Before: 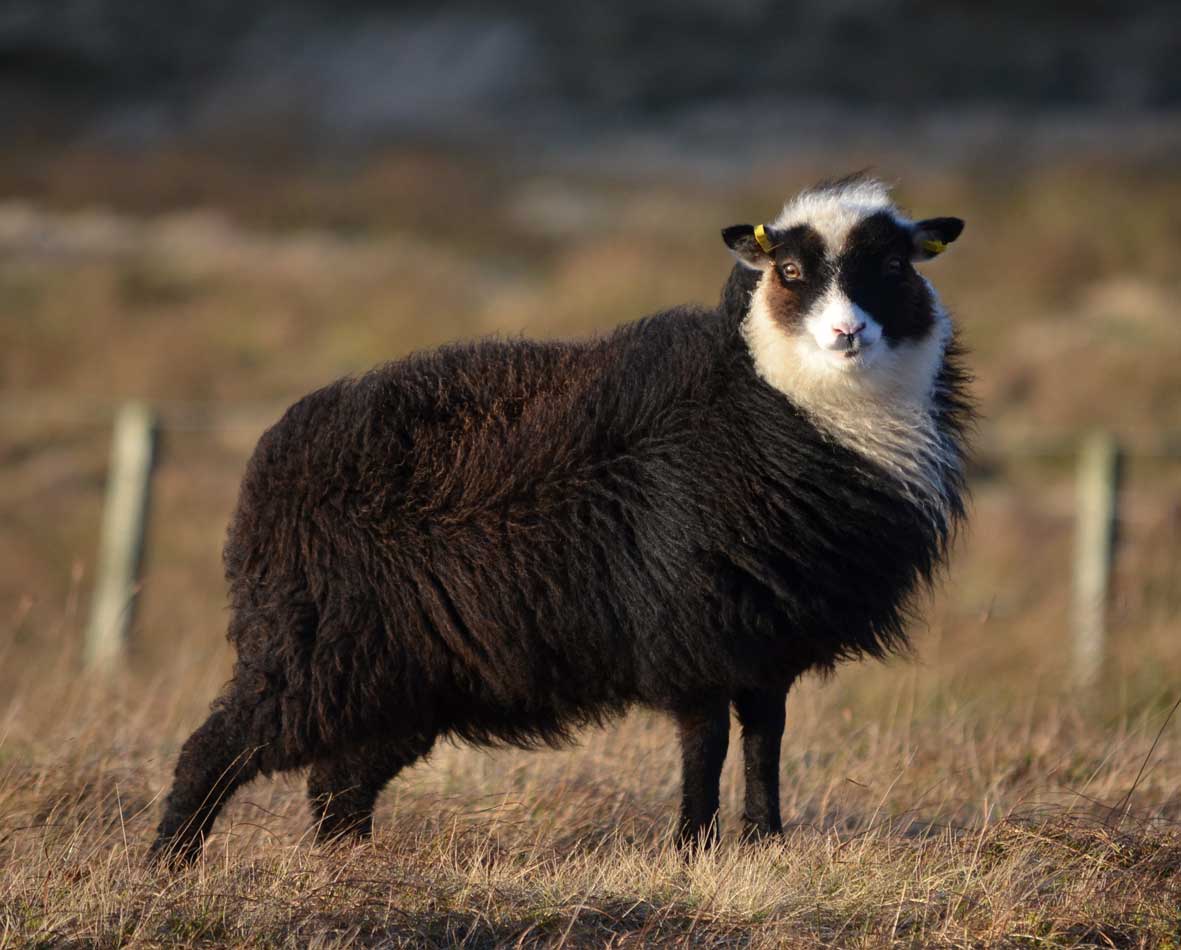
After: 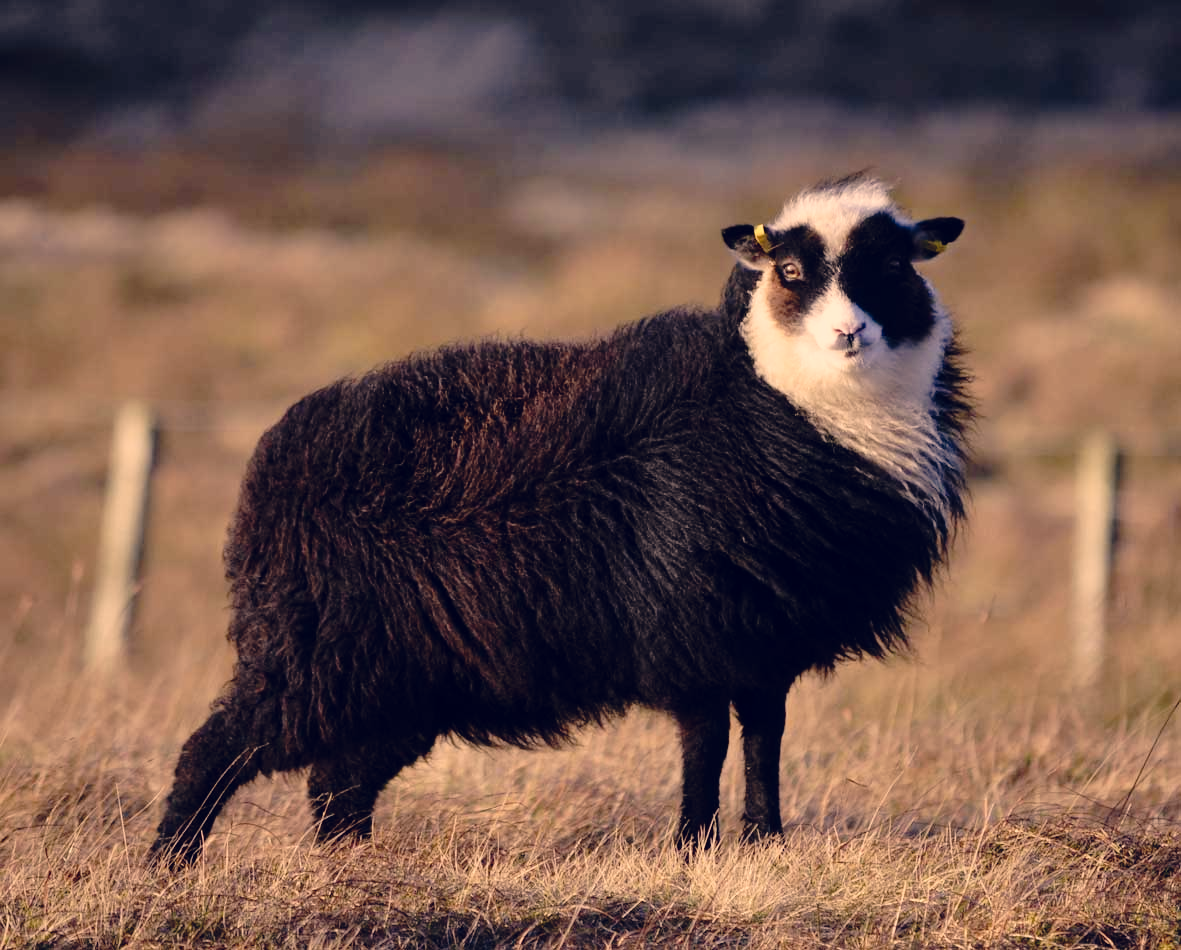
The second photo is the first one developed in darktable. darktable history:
color correction: highlights a* 19.66, highlights b* 27.76, shadows a* 3.43, shadows b* -18, saturation 0.744
tone curve: curves: ch0 [(0, 0) (0.135, 0.09) (0.326, 0.386) (0.489, 0.573) (0.663, 0.749) (0.854, 0.897) (1, 0.974)]; ch1 [(0, 0) (0.366, 0.367) (0.475, 0.453) (0.494, 0.493) (0.504, 0.497) (0.544, 0.569) (0.562, 0.605) (0.622, 0.694) (1, 1)]; ch2 [(0, 0) (0.333, 0.346) (0.375, 0.375) (0.424, 0.43) (0.476, 0.492) (0.502, 0.503) (0.533, 0.534) (0.572, 0.603) (0.605, 0.656) (0.641, 0.709) (1, 1)], preserve colors none
